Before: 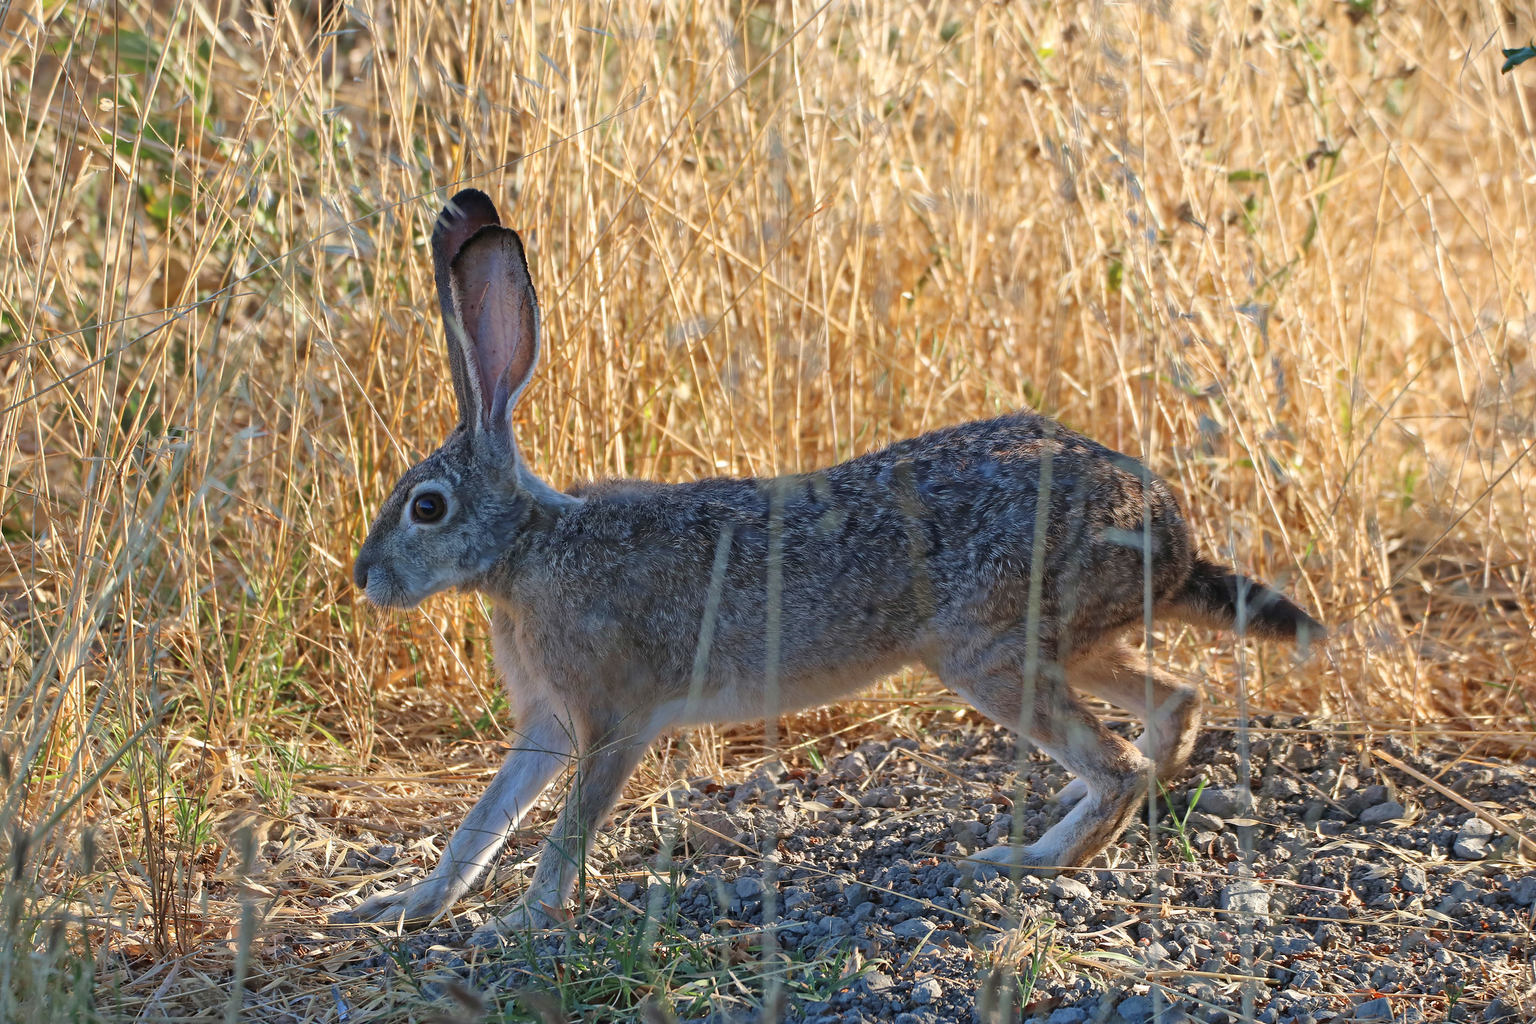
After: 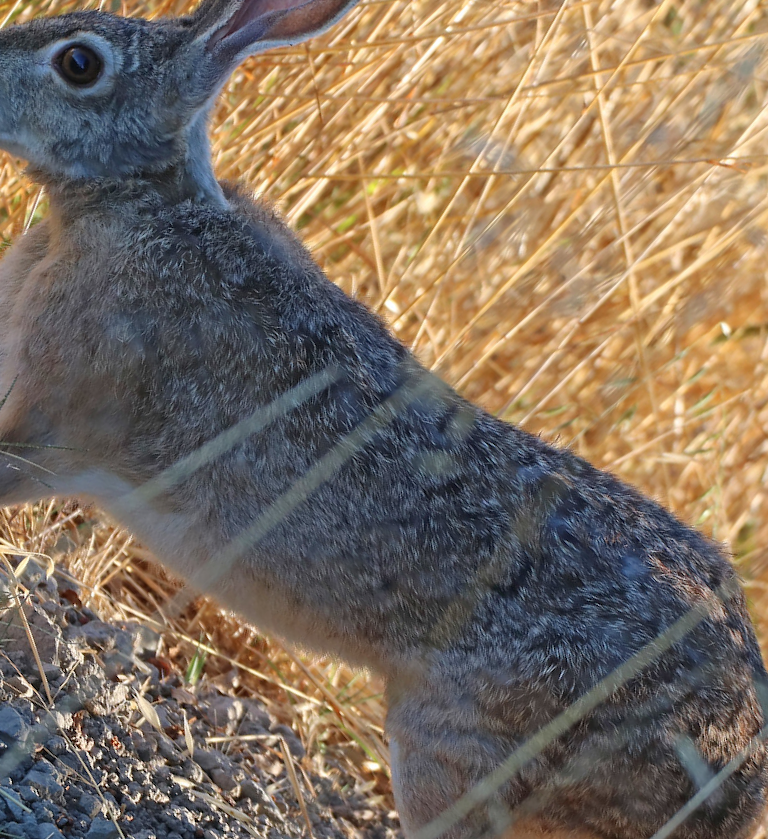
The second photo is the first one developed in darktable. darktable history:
crop and rotate: angle -46.15°, top 16.121%, right 0.824%, bottom 11.736%
color correction: highlights a* 0.025, highlights b* -0.596
